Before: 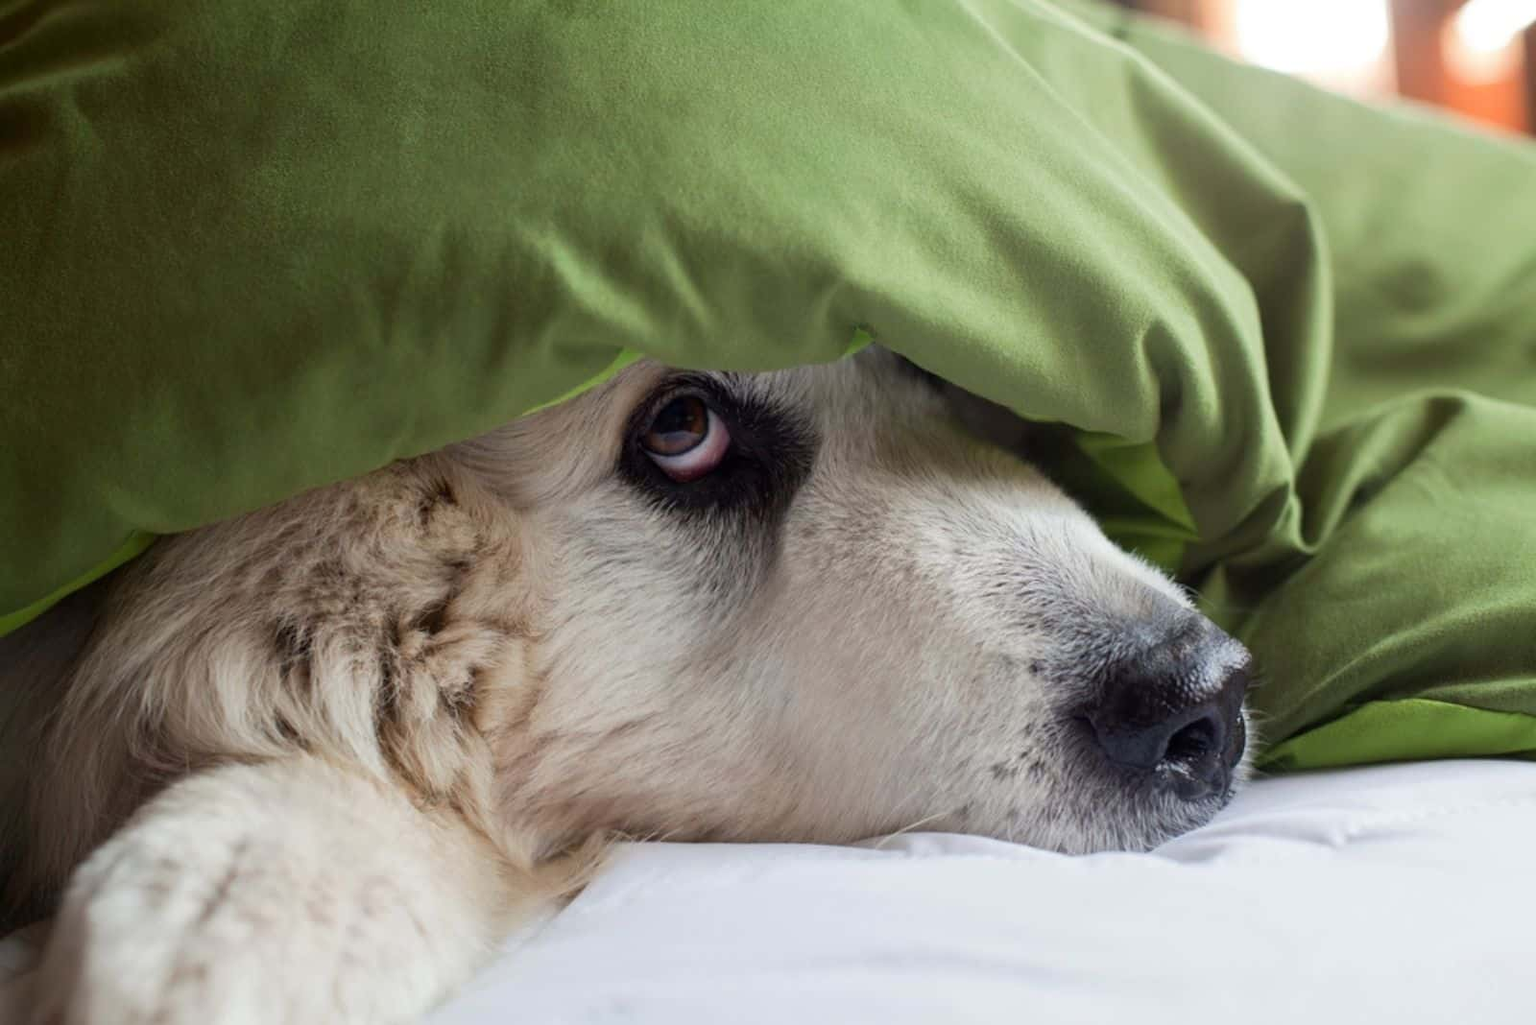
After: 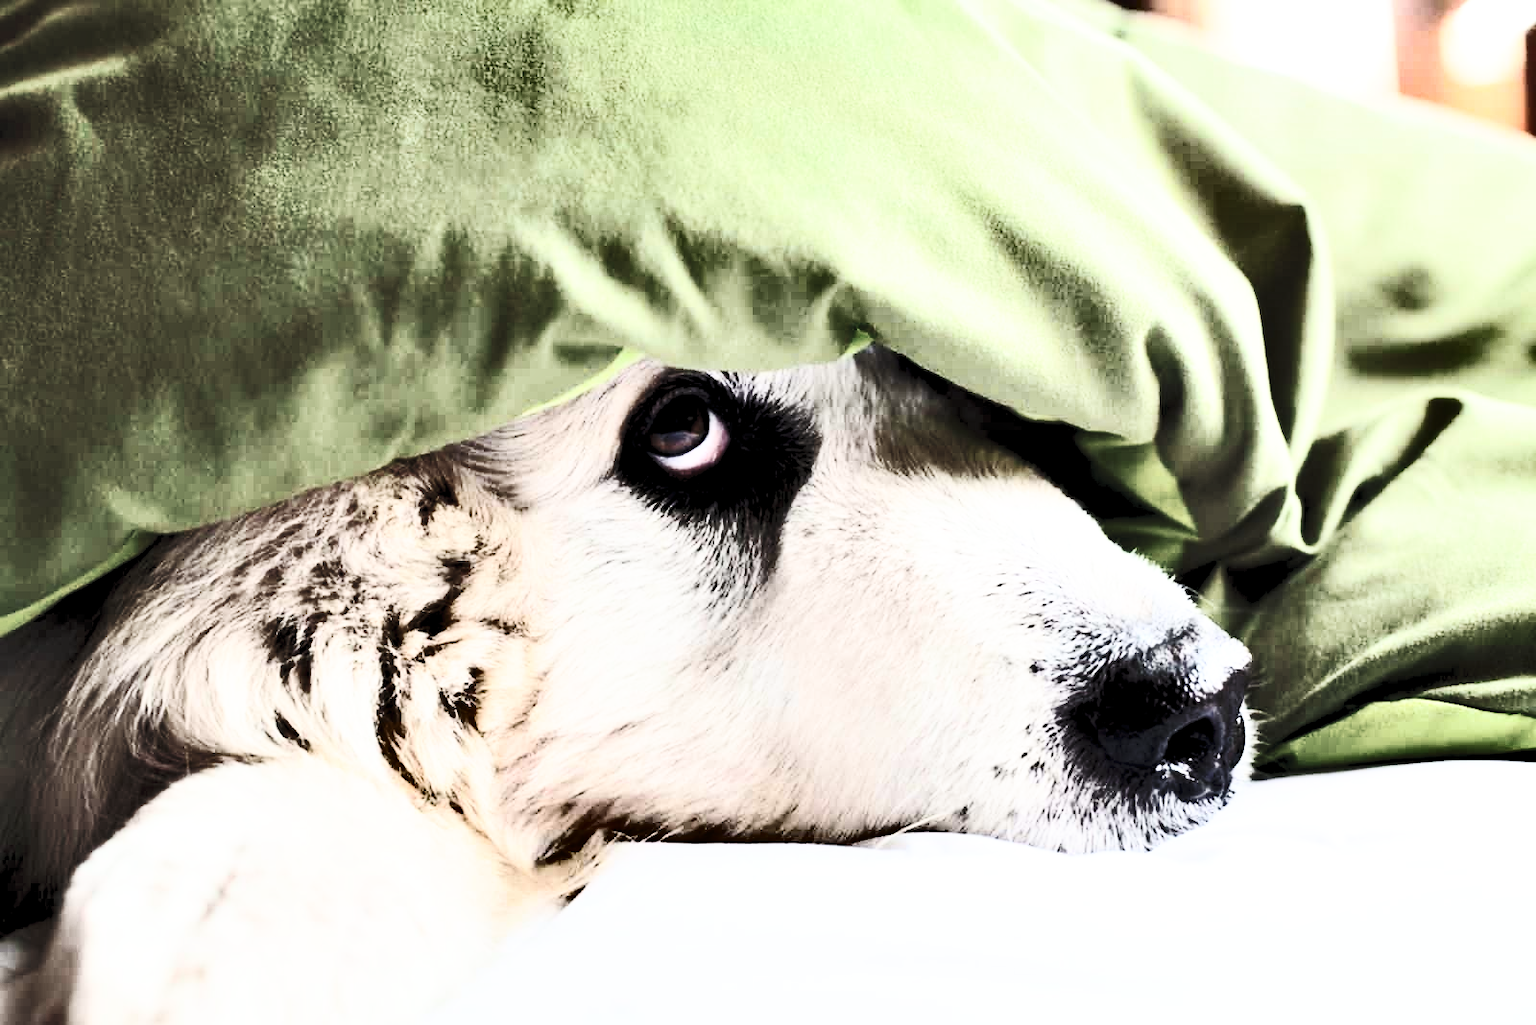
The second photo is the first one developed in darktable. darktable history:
color correction: highlights b* 0.054, saturation 0.787
contrast equalizer: y [[0.6 ×6], [0.55 ×6], [0 ×6], [0 ×6], [0 ×6]]
base curve: curves: ch0 [(0, 0) (0.028, 0.03) (0.105, 0.232) (0.387, 0.748) (0.754, 0.968) (1, 1)], preserve colors none
shadows and highlights: radius 103.15, shadows 50.57, highlights -64, soften with gaussian
contrast brightness saturation: contrast 0.574, brightness 0.578, saturation -0.34
